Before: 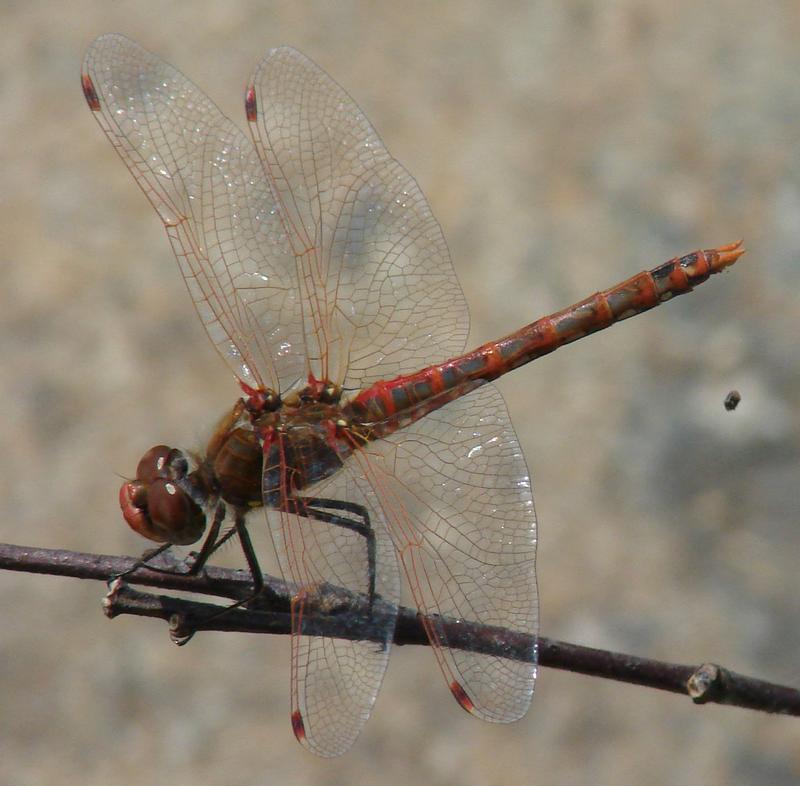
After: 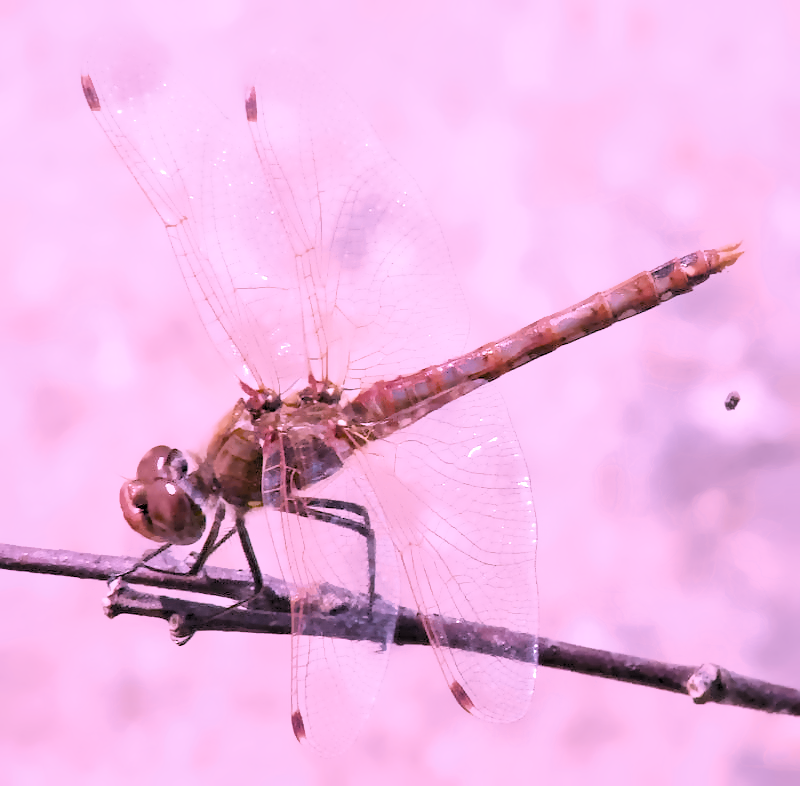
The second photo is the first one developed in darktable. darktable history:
local contrast: mode bilateral grid, contrast 20, coarseness 50, detail 120%, midtone range 0.2
raw chromatic aberrations: on, module defaults
contrast brightness saturation: saturation -0.05
filmic rgb: black relative exposure -7.32 EV, white relative exposure 5.09 EV, hardness 3.2
highlight reconstruction: method reconstruct color, iterations 1, diameter of reconstruction 64 px
hot pixels: on, module defaults
lens correction: scale 1.01, crop 1, focal 100, aperture 2.8, distance 2.69, camera "Canon EOS RP", lens "Canon RF 100mm F2.8 L MACRO IS USM"
levels: mode automatic, black 0.023%, white 99.97%, levels [0.062, 0.494, 0.925]
white balance: red 1.803, blue 1.886
tone equalizer: -7 EV 0.15 EV, -6 EV 0.6 EV, -5 EV 1.15 EV, -4 EV 1.33 EV, -3 EV 1.15 EV, -2 EV 0.6 EV, -1 EV 0.15 EV, mask exposure compensation -0.5 EV
velvia: strength 15% | blend: blend mode lighten, opacity 100%; mask: uniform (no mask)
color balance rgb: perceptual saturation grading › global saturation 40%, global vibrance 15%
exposure: black level correction 0.001, exposure 0.5 EV, compensate exposure bias true, compensate highlight preservation false
denoise (profiled): preserve shadows 1.52, scattering 0.002, a [-1, 0, 0], compensate highlight preservation false
haze removal: compatibility mode true, adaptive false
